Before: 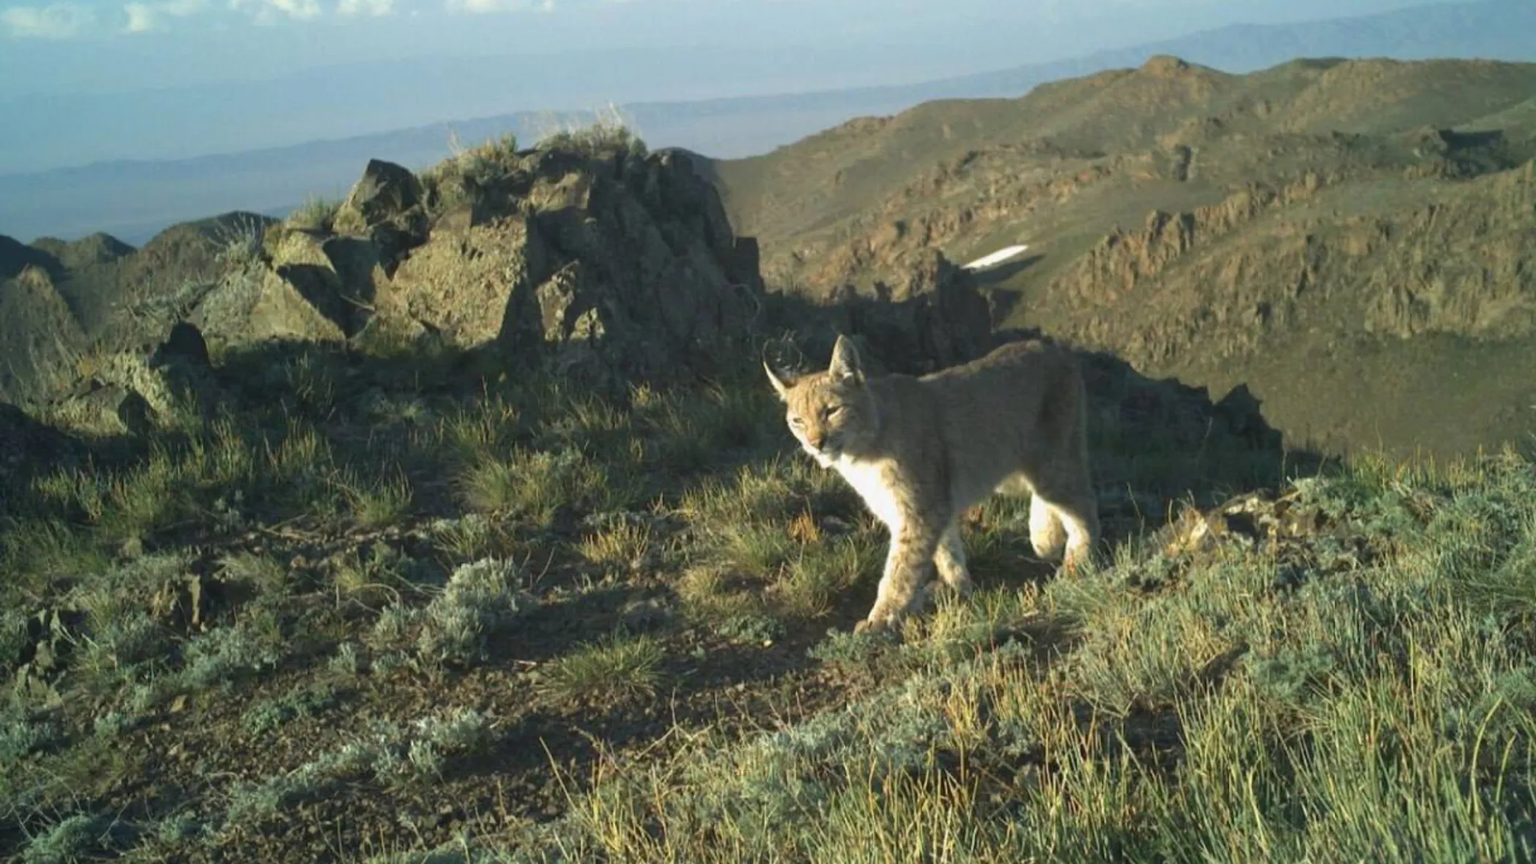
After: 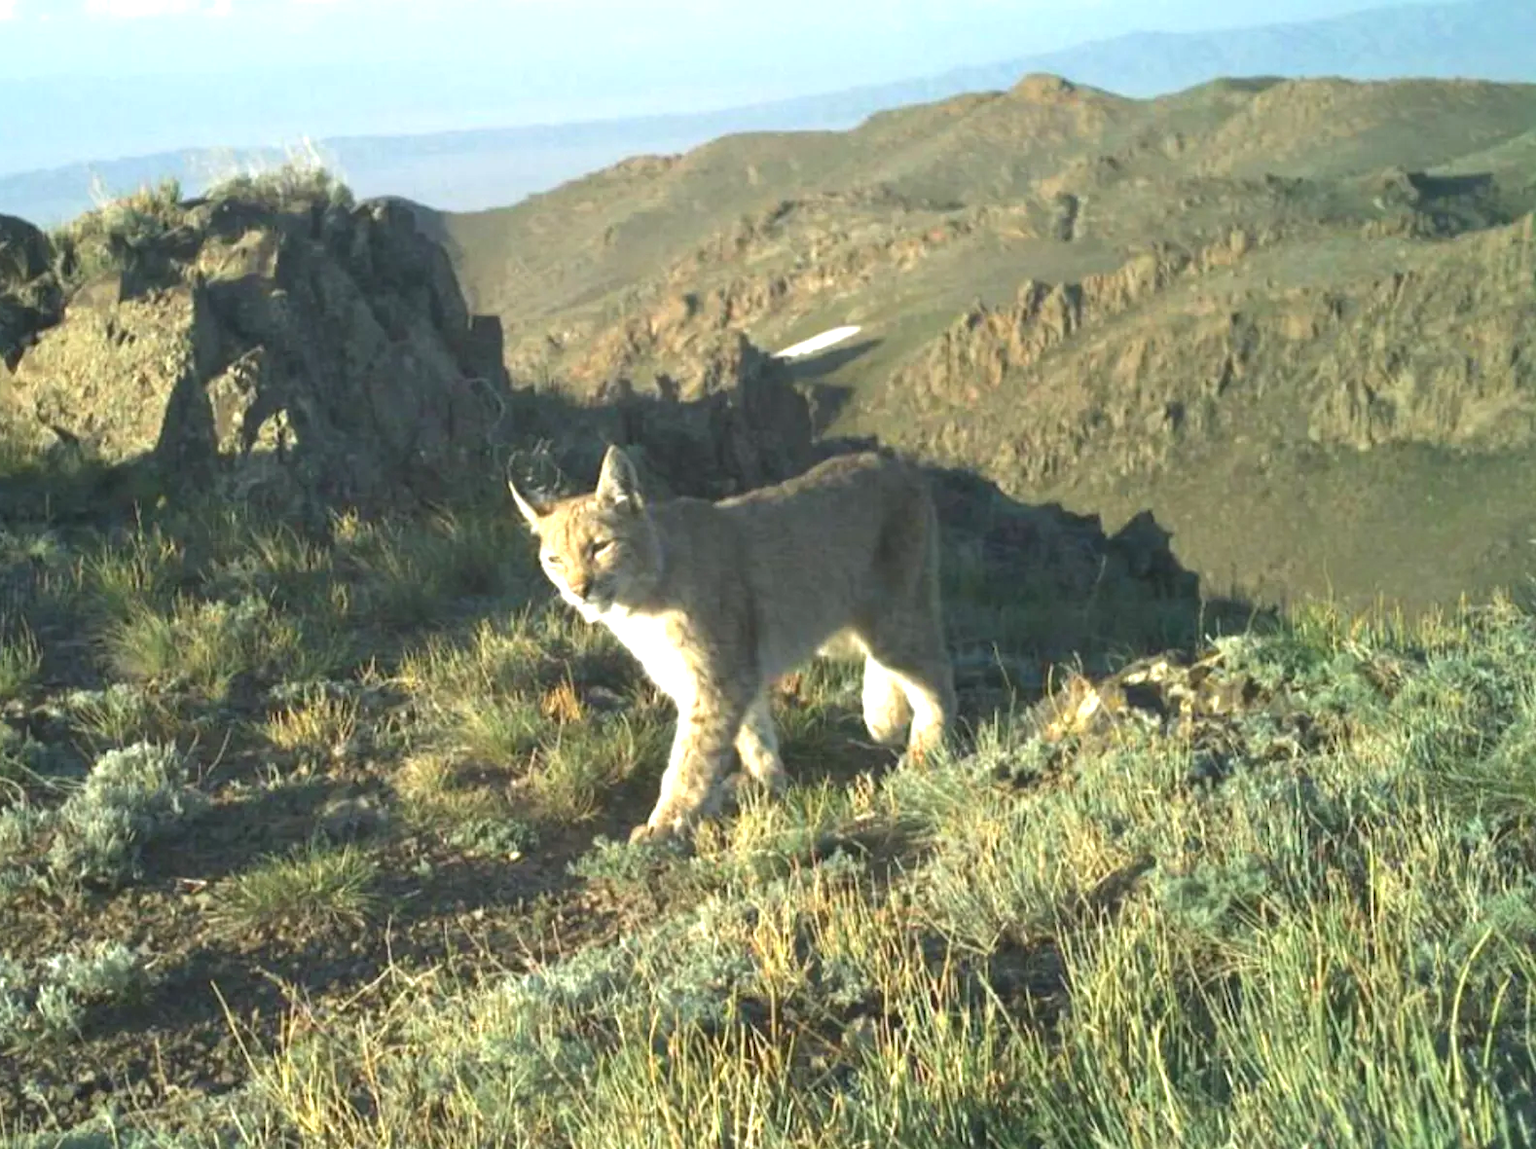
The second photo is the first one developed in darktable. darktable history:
levels: white 99.94%, levels [0.016, 0.5, 0.996]
crop and rotate: left 24.825%
exposure: black level correction 0, exposure 0.872 EV, compensate highlight preservation false
